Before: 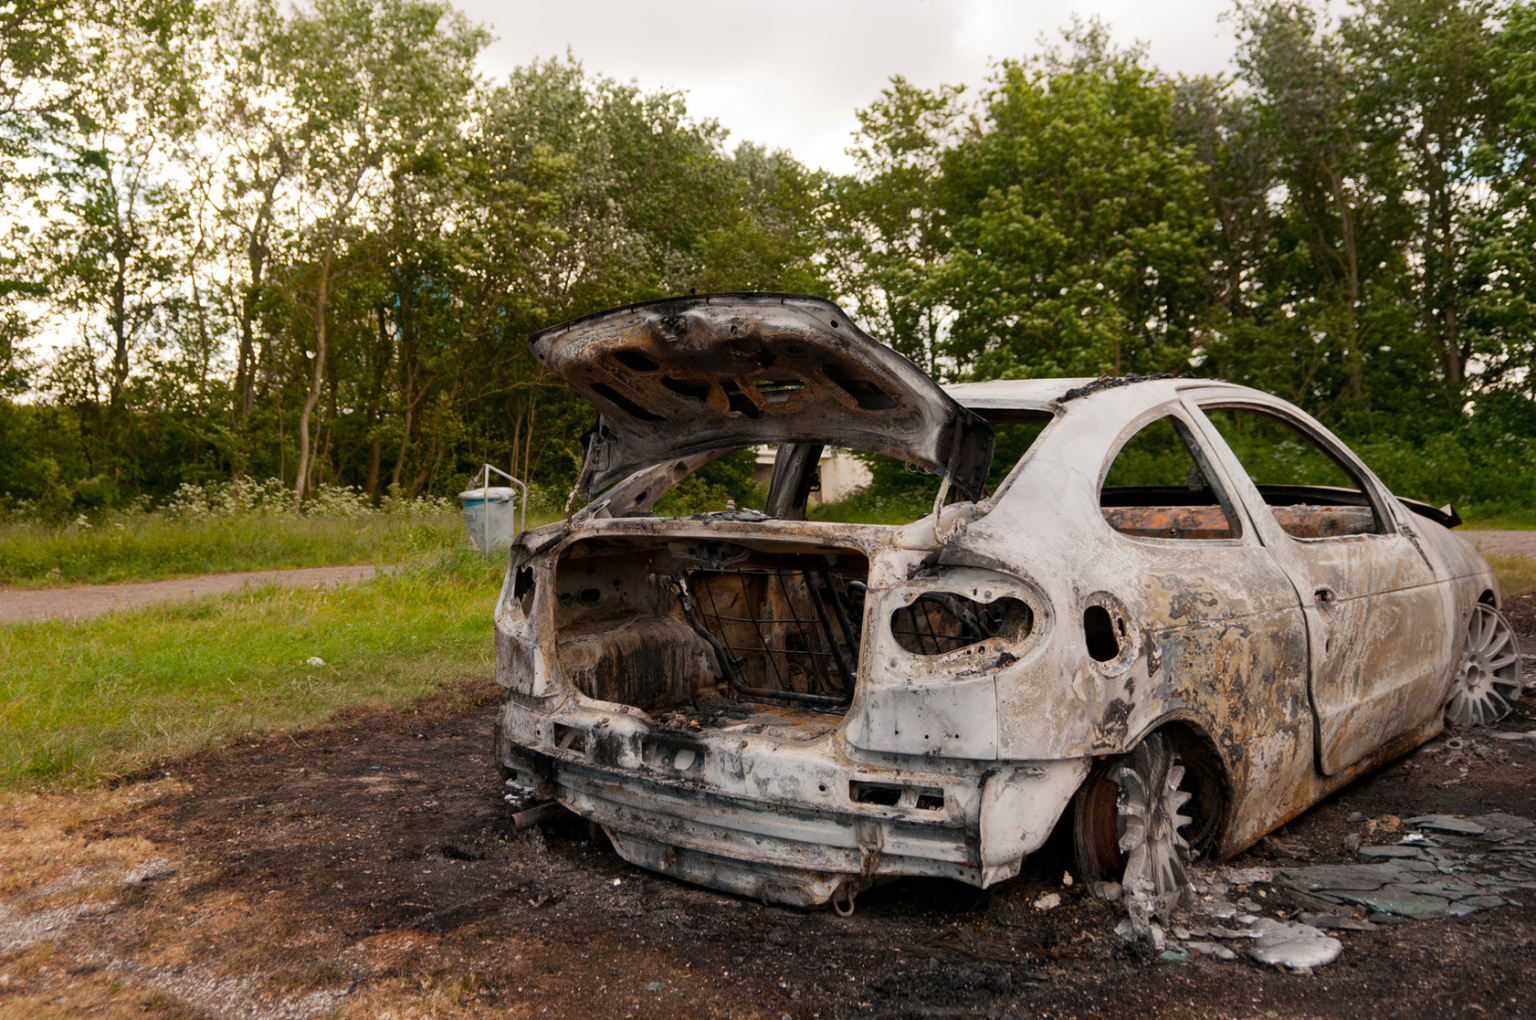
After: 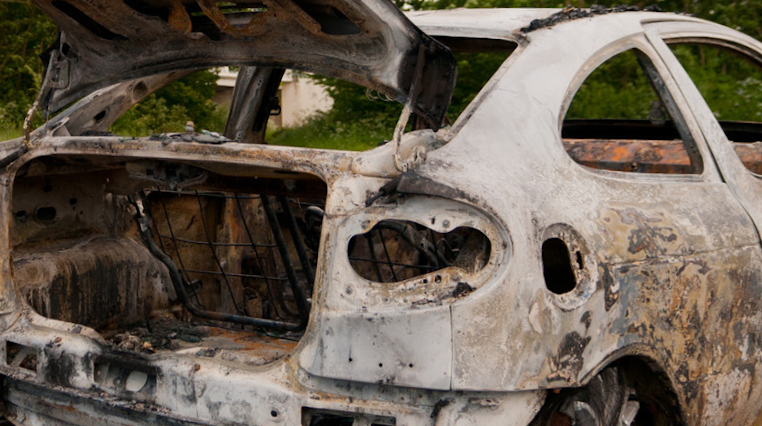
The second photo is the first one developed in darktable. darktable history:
rotate and perspective: rotation 1.57°, crop left 0.018, crop right 0.982, crop top 0.039, crop bottom 0.961
crop: left 35.03%, top 36.625%, right 14.663%, bottom 20.057%
